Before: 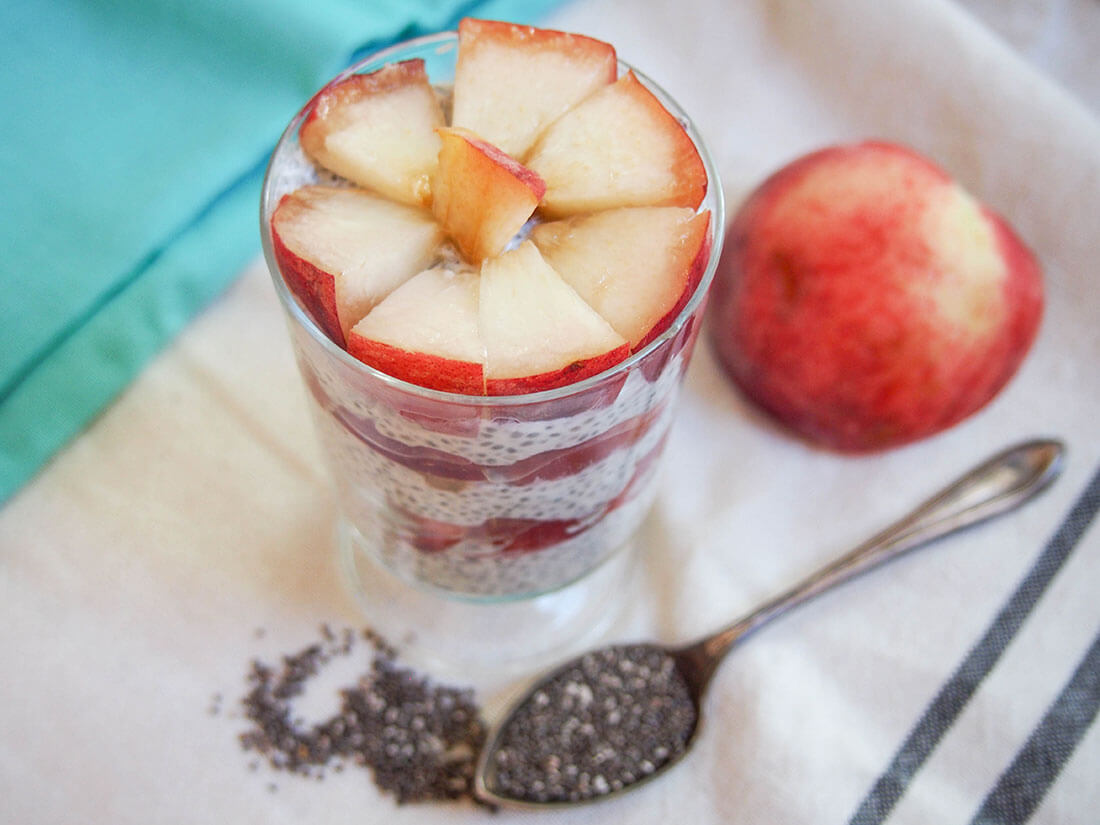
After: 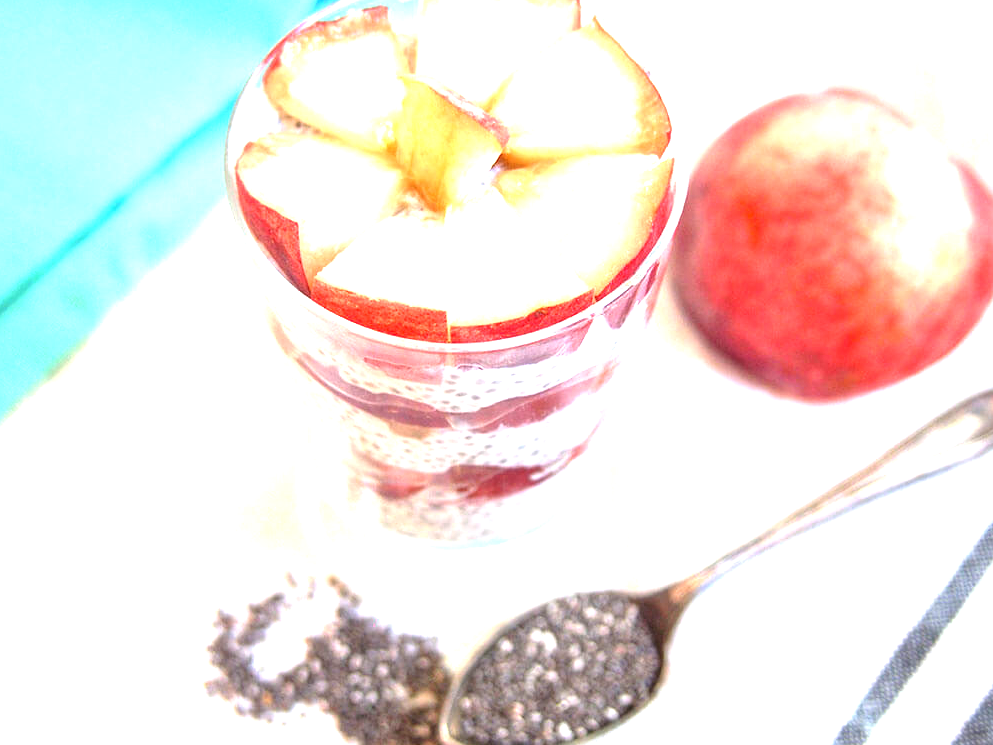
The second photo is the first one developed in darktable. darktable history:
exposure: black level correction 0, exposure 1.675 EV, compensate exposure bias true, compensate highlight preservation false
crop: left 3.305%, top 6.436%, right 6.389%, bottom 3.258%
